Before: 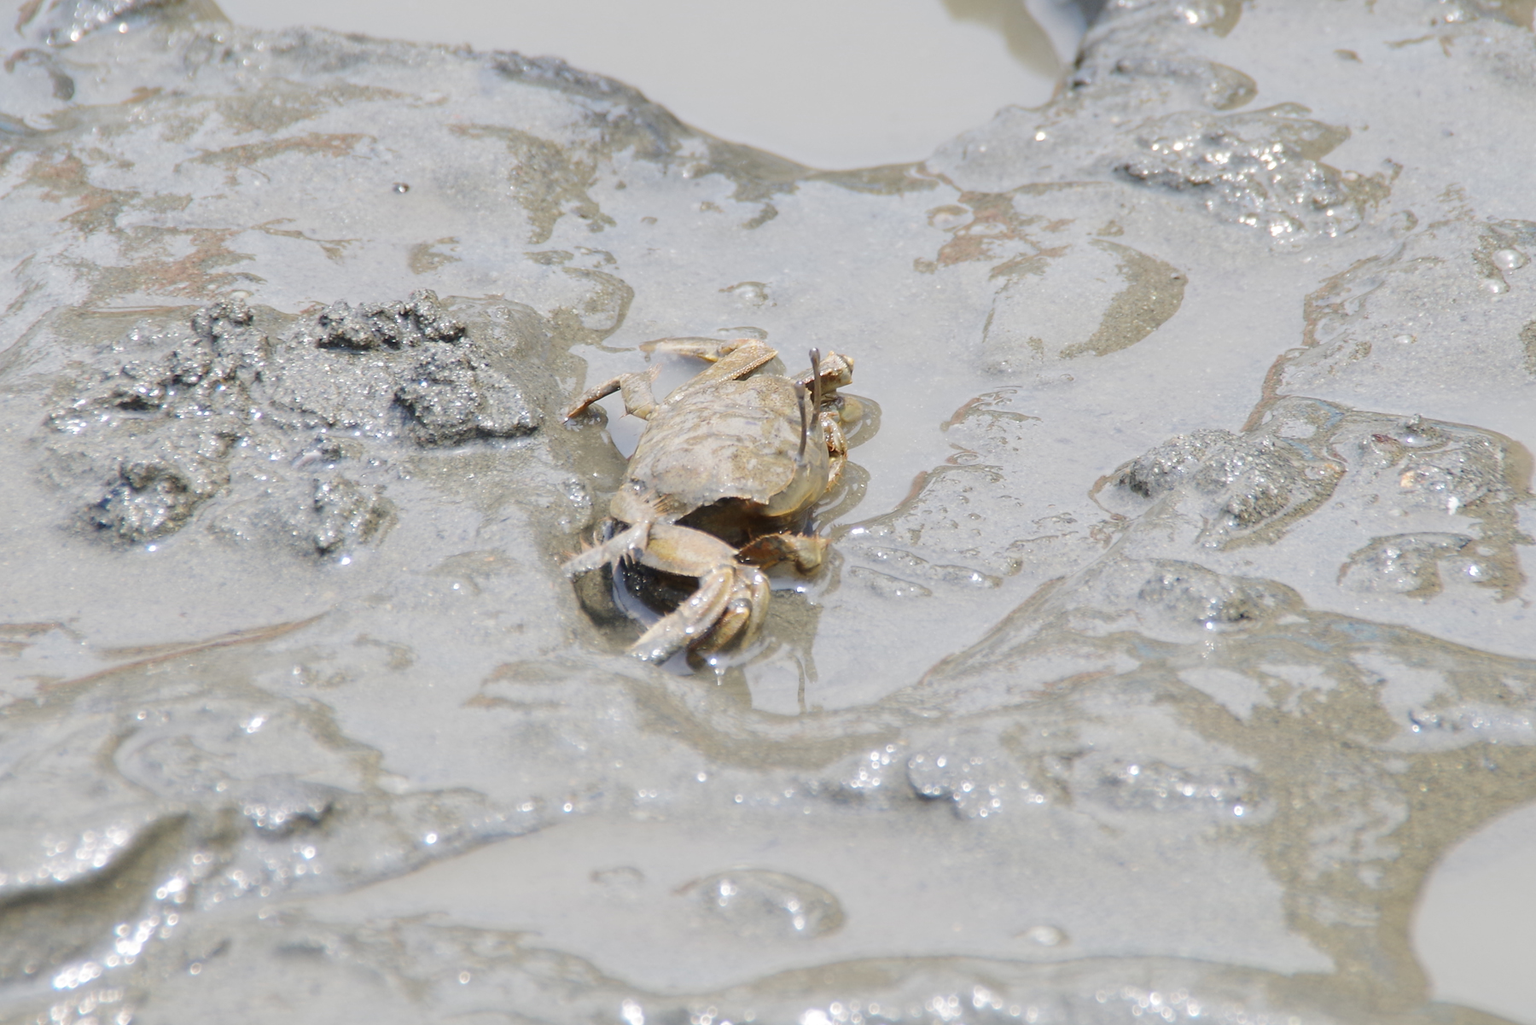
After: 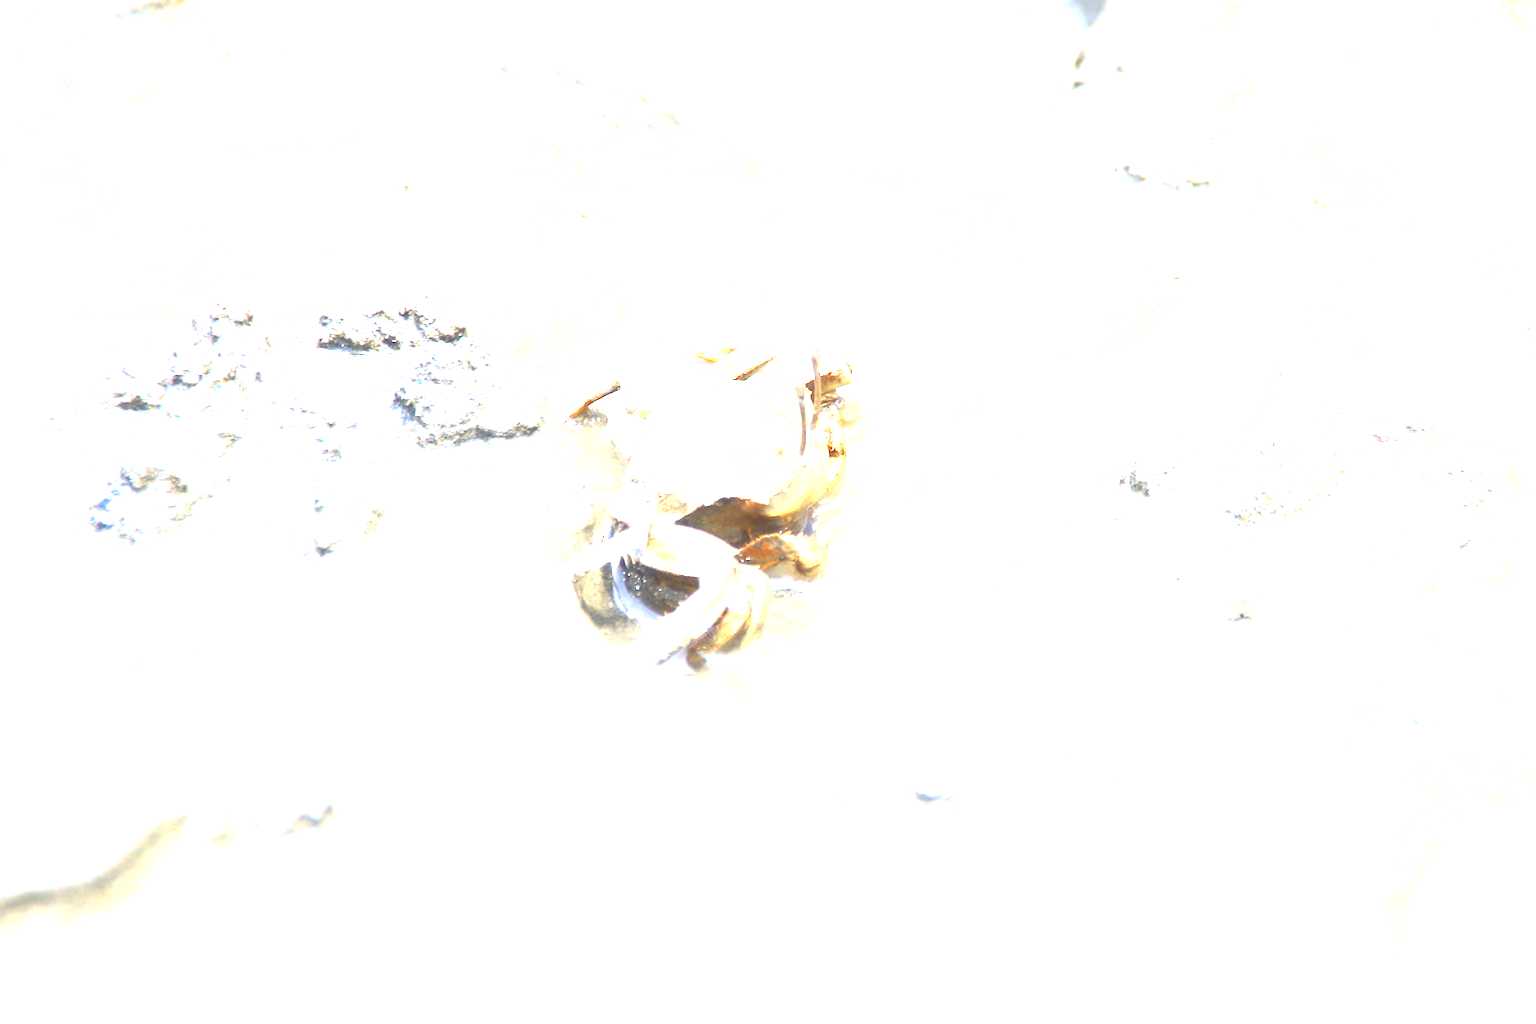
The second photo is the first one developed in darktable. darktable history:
contrast brightness saturation: contrast -0.28
exposure: black level correction 0, compensate exposure bias true, compensate highlight preservation false
